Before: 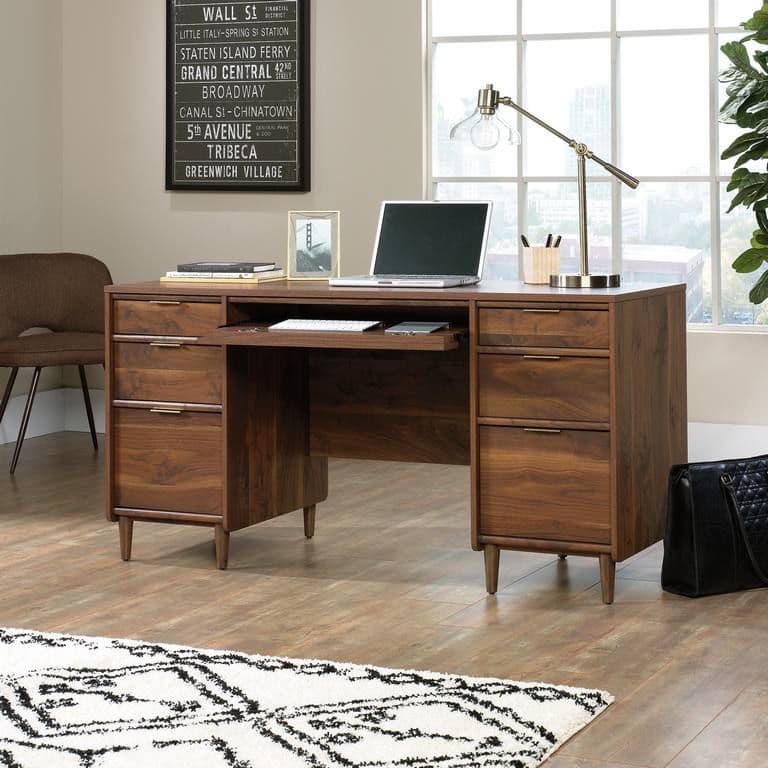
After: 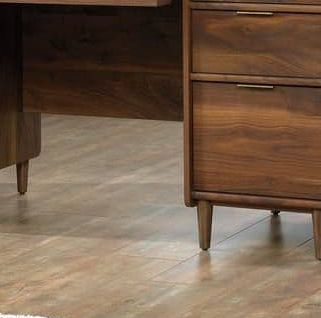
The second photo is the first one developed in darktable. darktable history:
crop: left 37.462%, top 44.847%, right 20.726%, bottom 13.695%
